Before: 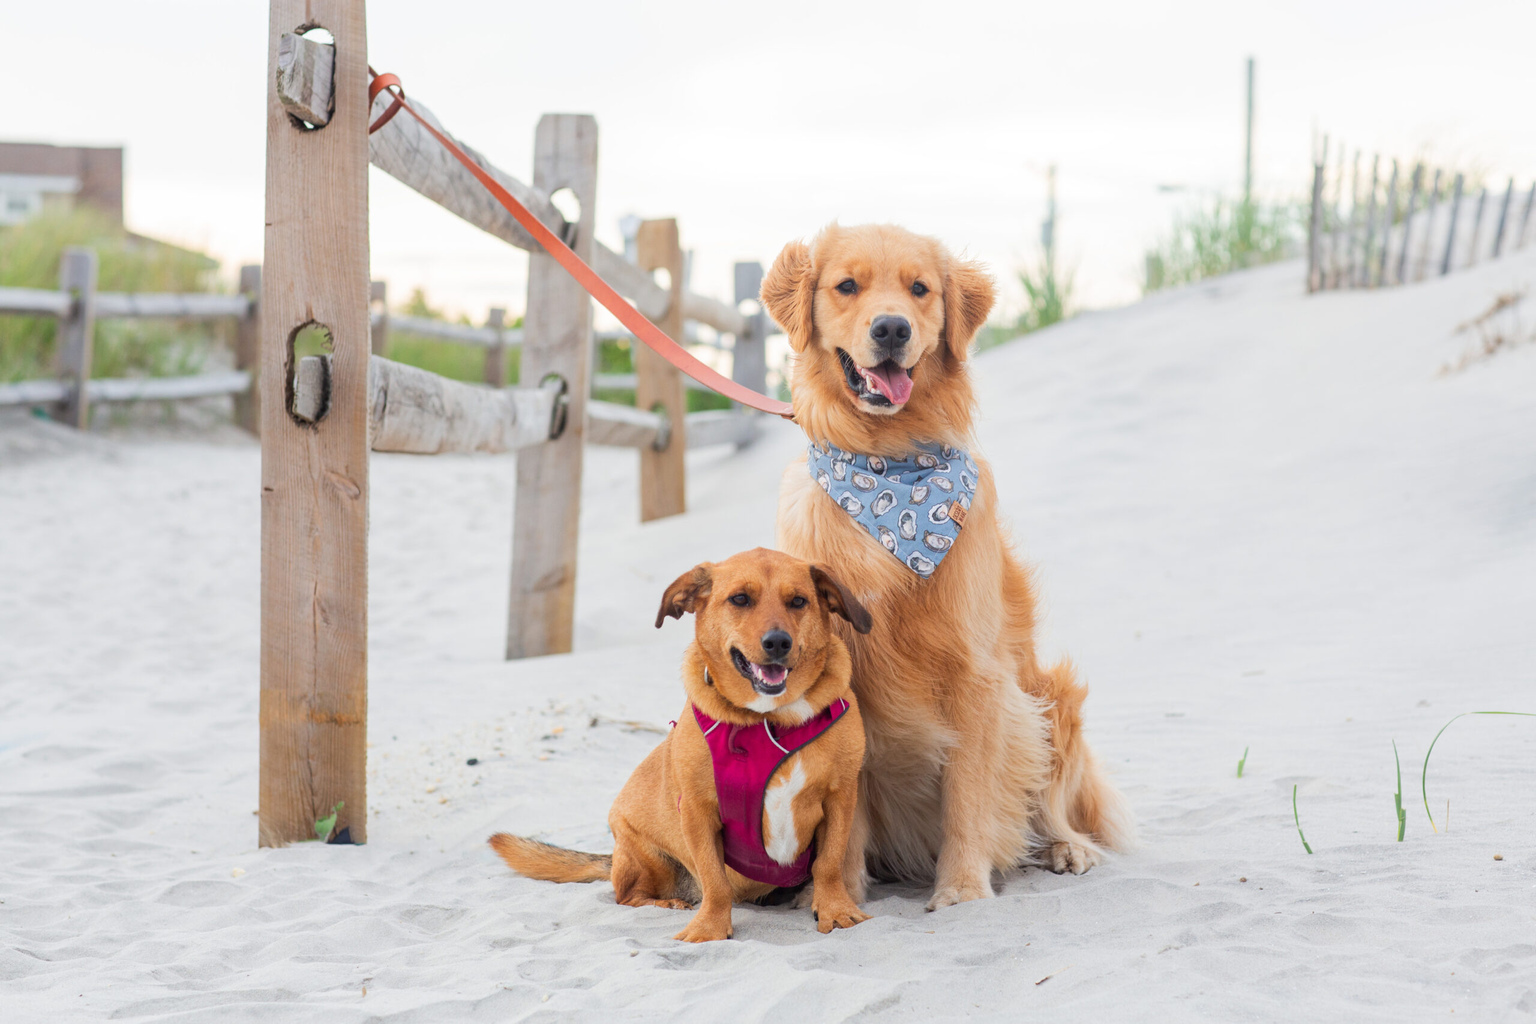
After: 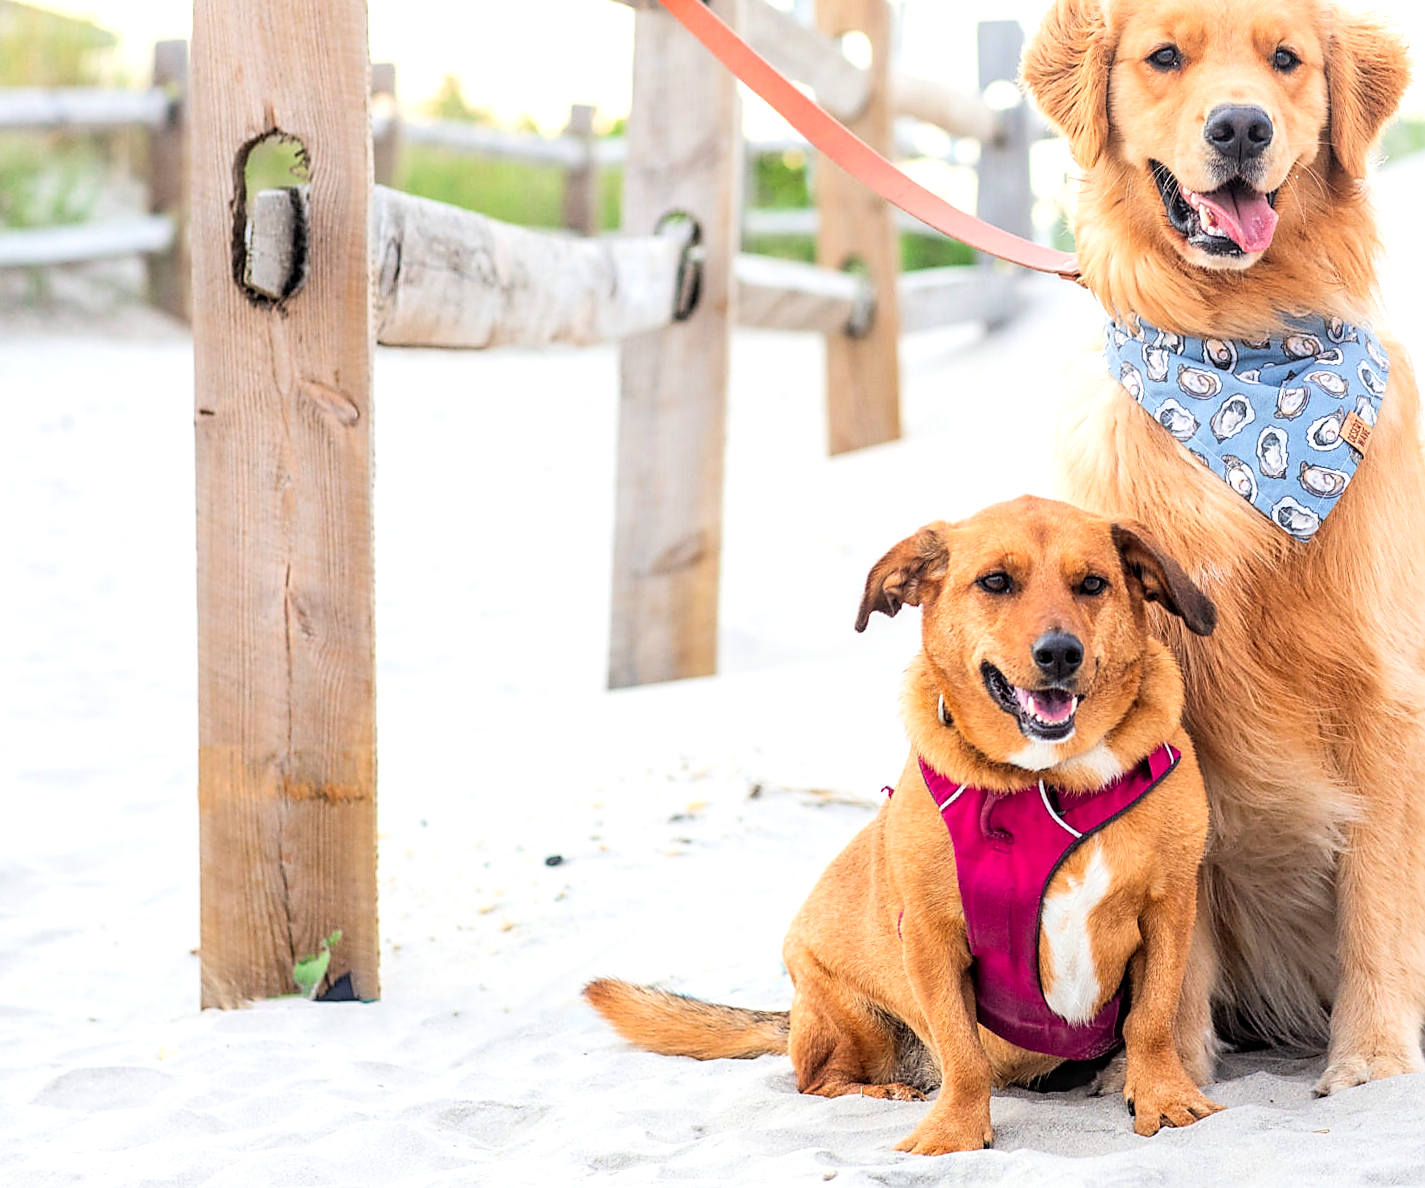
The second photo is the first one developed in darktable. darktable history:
crop: left 8.966%, top 23.852%, right 34.699%, bottom 4.703%
levels: levels [0, 0.394, 0.787]
rotate and perspective: rotation -1°, crop left 0.011, crop right 0.989, crop top 0.025, crop bottom 0.975
local contrast: on, module defaults
sharpen: radius 1.4, amount 1.25, threshold 0.7
filmic rgb: black relative exposure -7.48 EV, white relative exposure 4.83 EV, hardness 3.4, color science v6 (2022)
